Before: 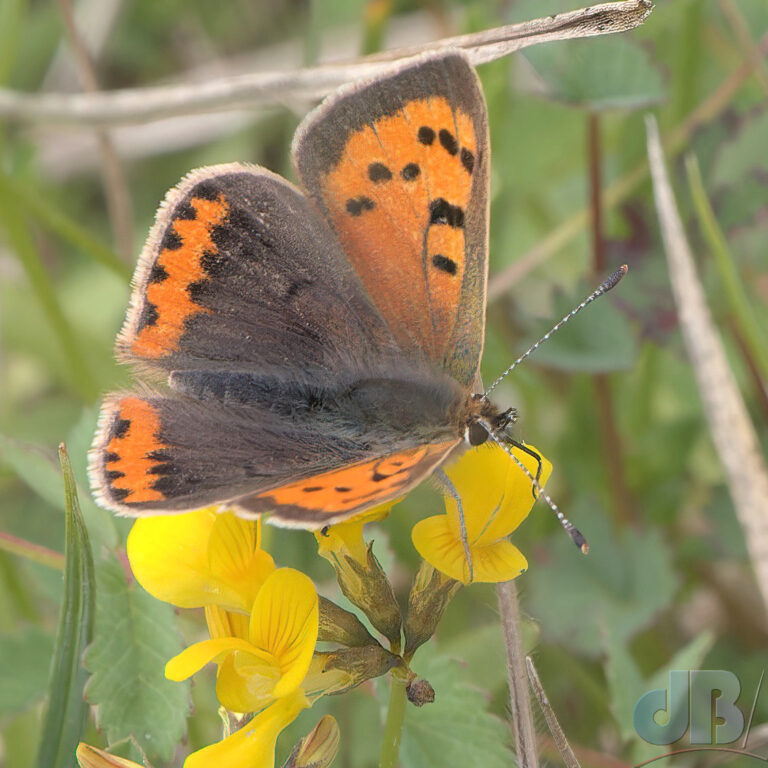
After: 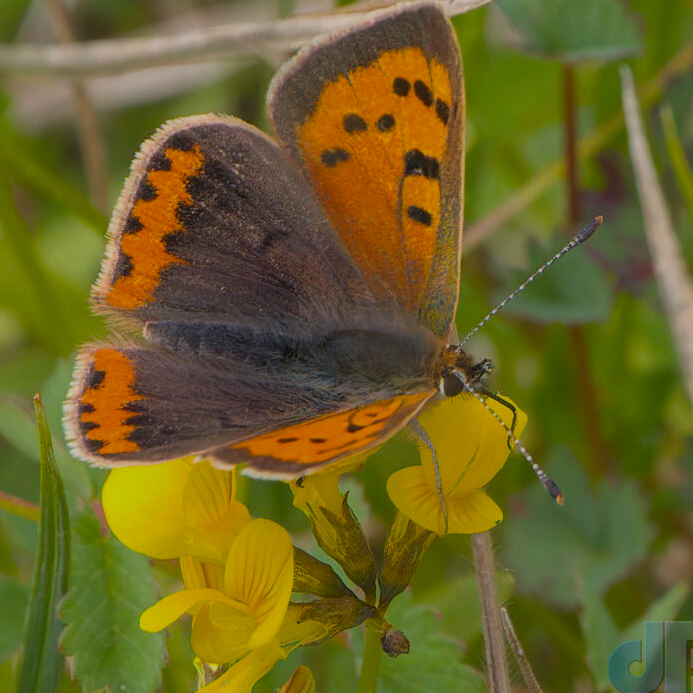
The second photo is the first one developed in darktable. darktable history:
exposure: black level correction -0.016, exposure -1.018 EV, compensate highlight preservation false
crop: left 3.305%, top 6.436%, right 6.389%, bottom 3.258%
color balance rgb: linear chroma grading › global chroma 23.15%, perceptual saturation grading › global saturation 28.7%, perceptual saturation grading › mid-tones 12.04%, perceptual saturation grading › shadows 10.19%, global vibrance 22.22%
local contrast: on, module defaults
